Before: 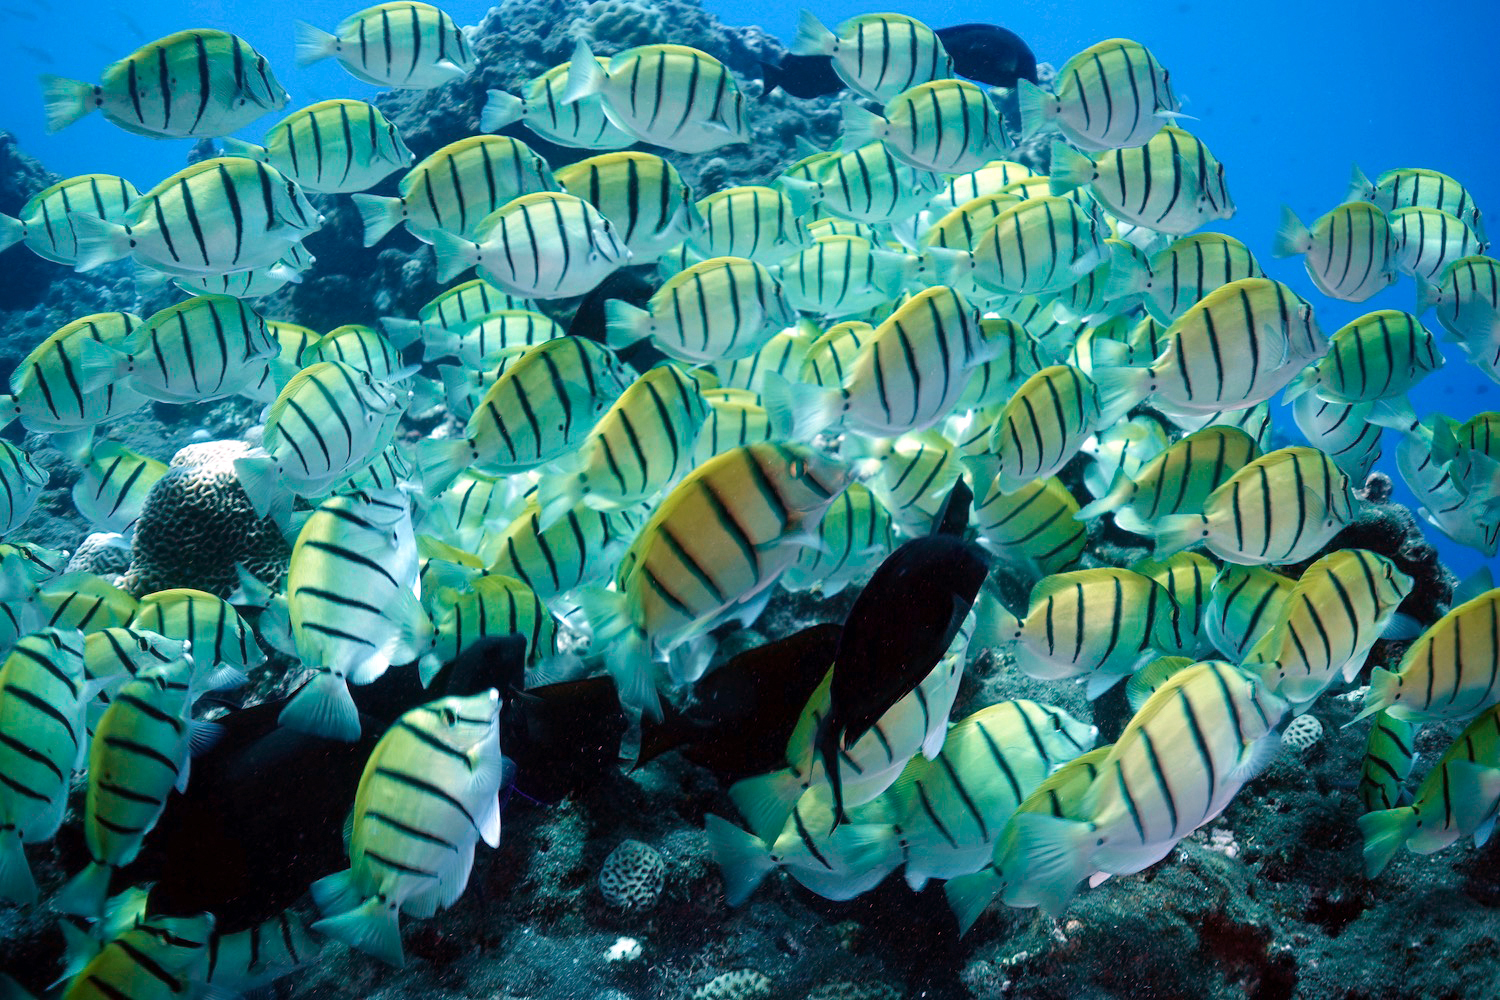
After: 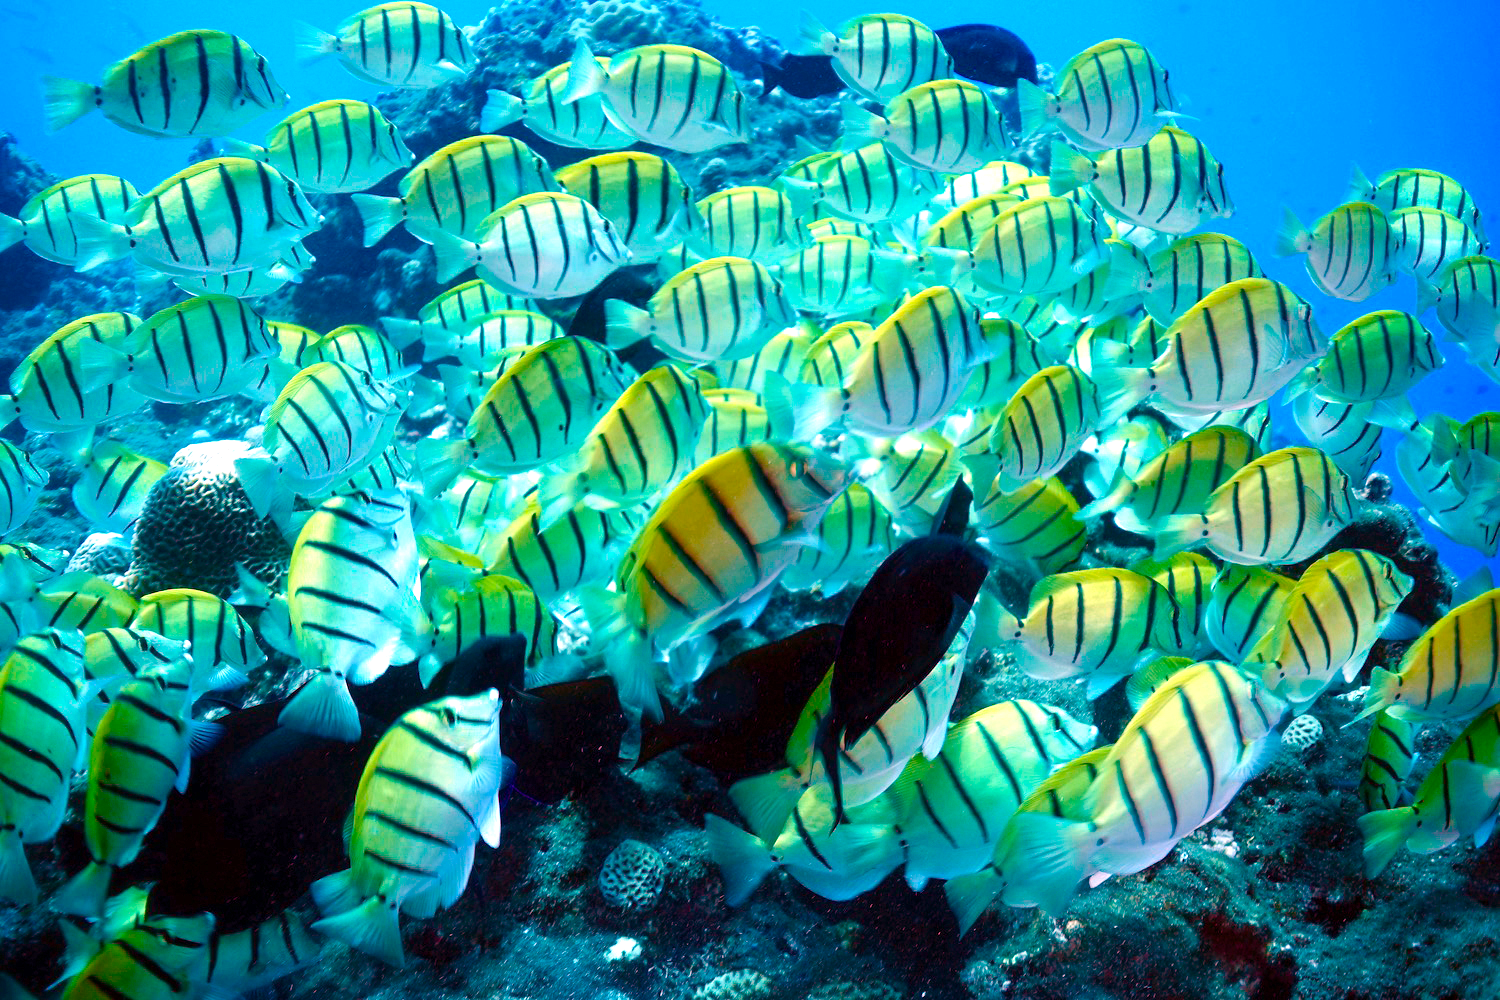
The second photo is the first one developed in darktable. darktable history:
exposure: exposure 0.507 EV, compensate highlight preservation false
color balance rgb: perceptual saturation grading › global saturation 20%, perceptual saturation grading › highlights -25%, perceptual saturation grading › shadows 25%, global vibrance 50%
